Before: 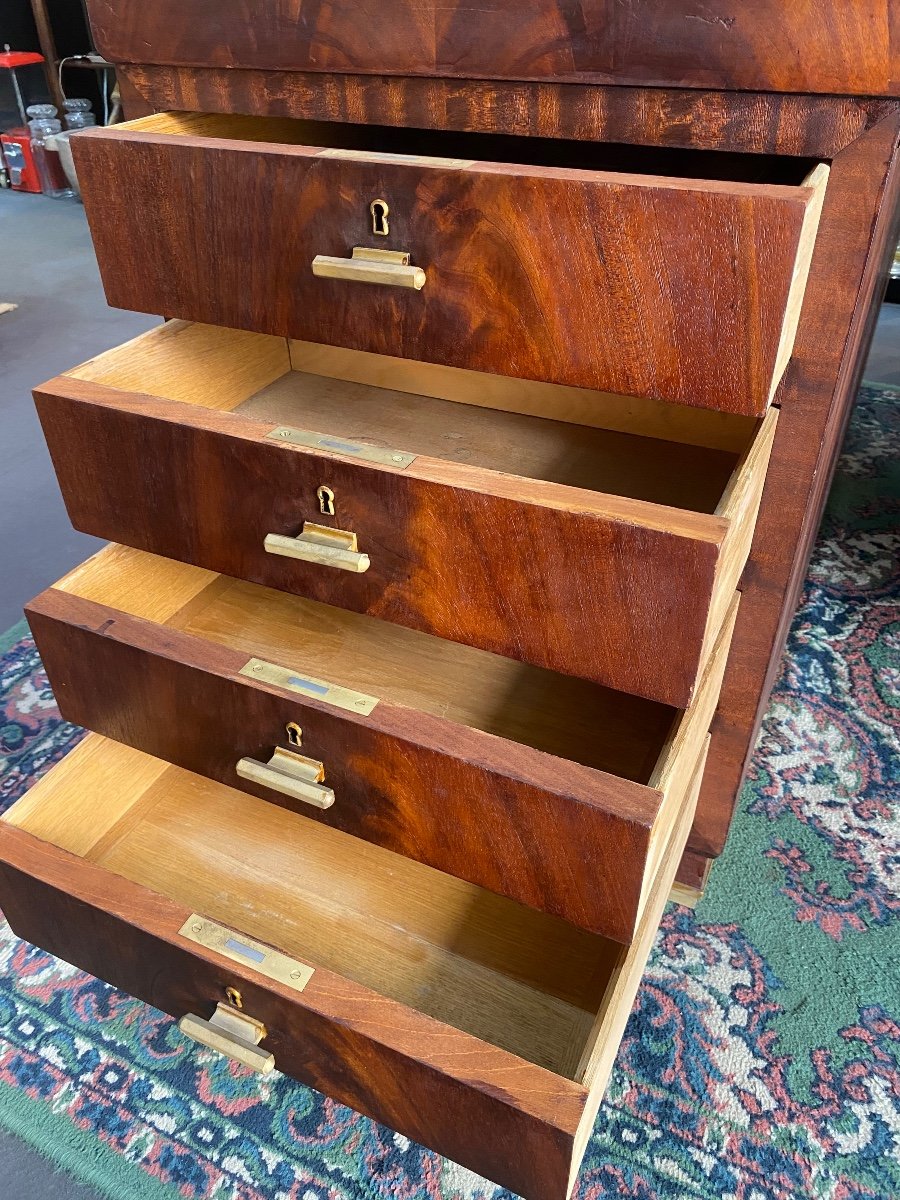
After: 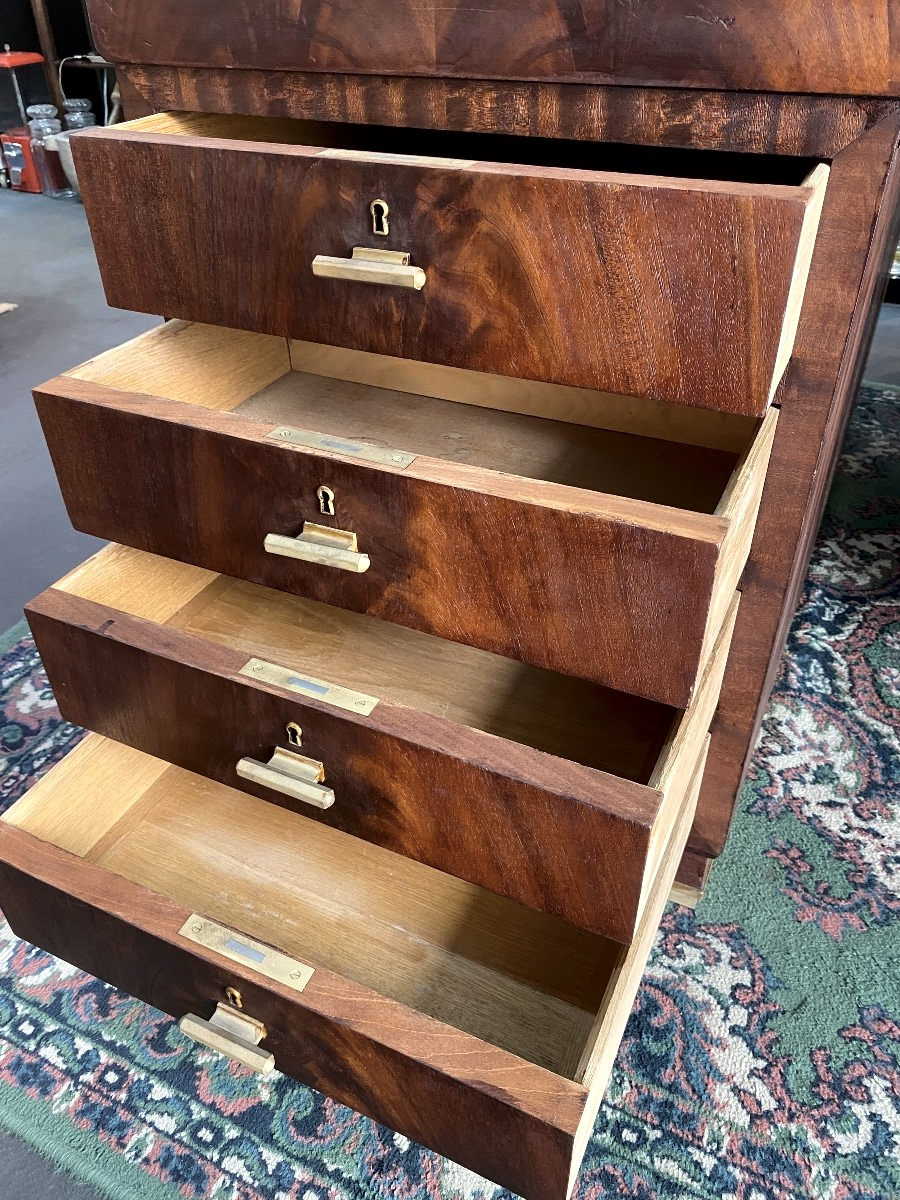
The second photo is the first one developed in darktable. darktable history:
contrast brightness saturation: contrast 0.1, saturation -0.3
contrast equalizer: octaves 7, y [[0.6 ×6], [0.55 ×6], [0 ×6], [0 ×6], [0 ×6]], mix 0.3
